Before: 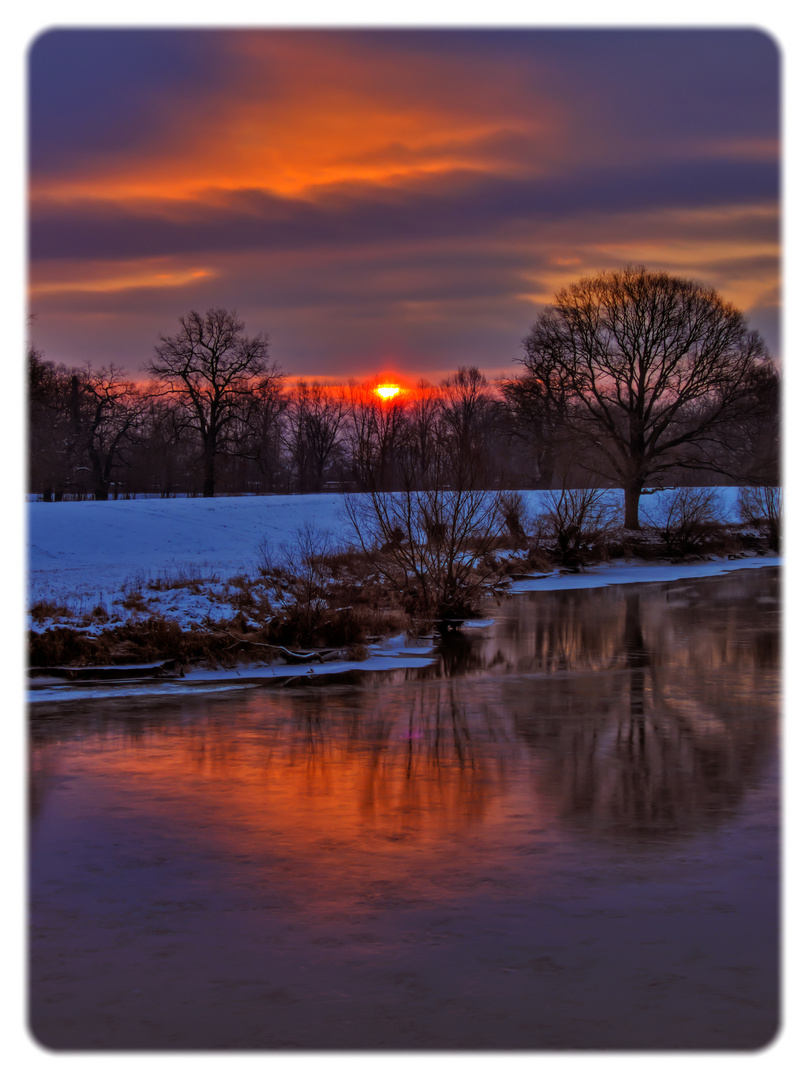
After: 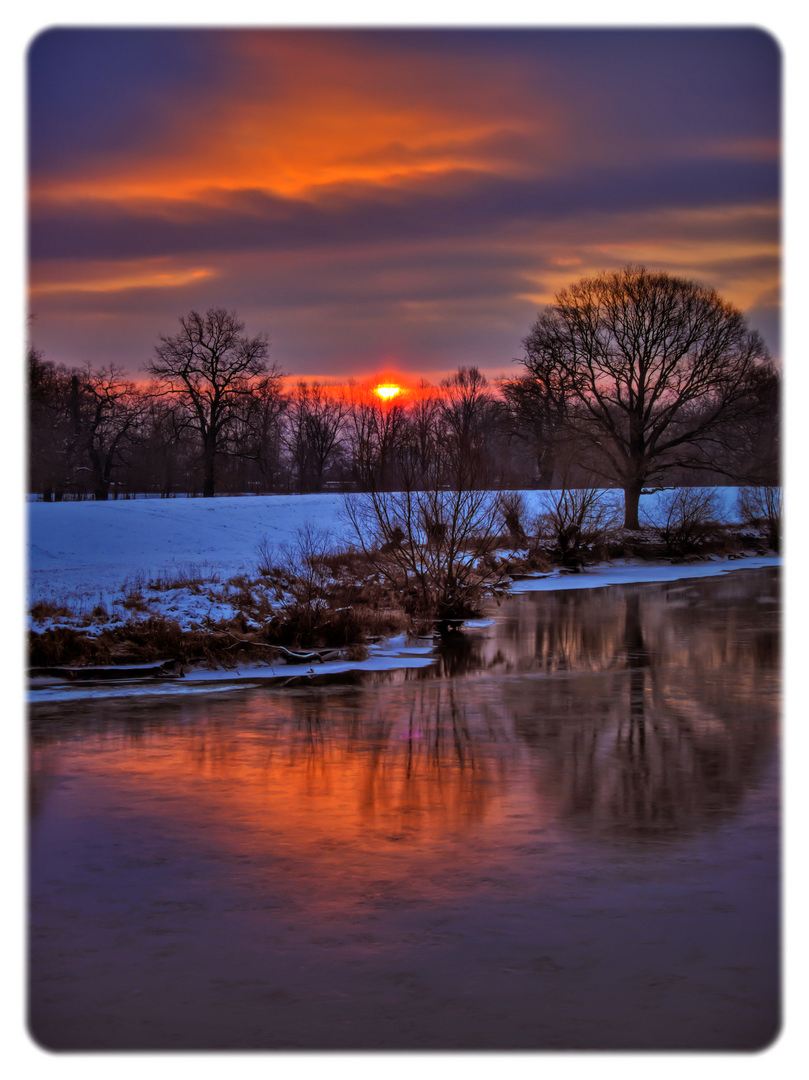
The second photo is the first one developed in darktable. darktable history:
shadows and highlights: highlights color adjustment 73.68%, soften with gaussian
